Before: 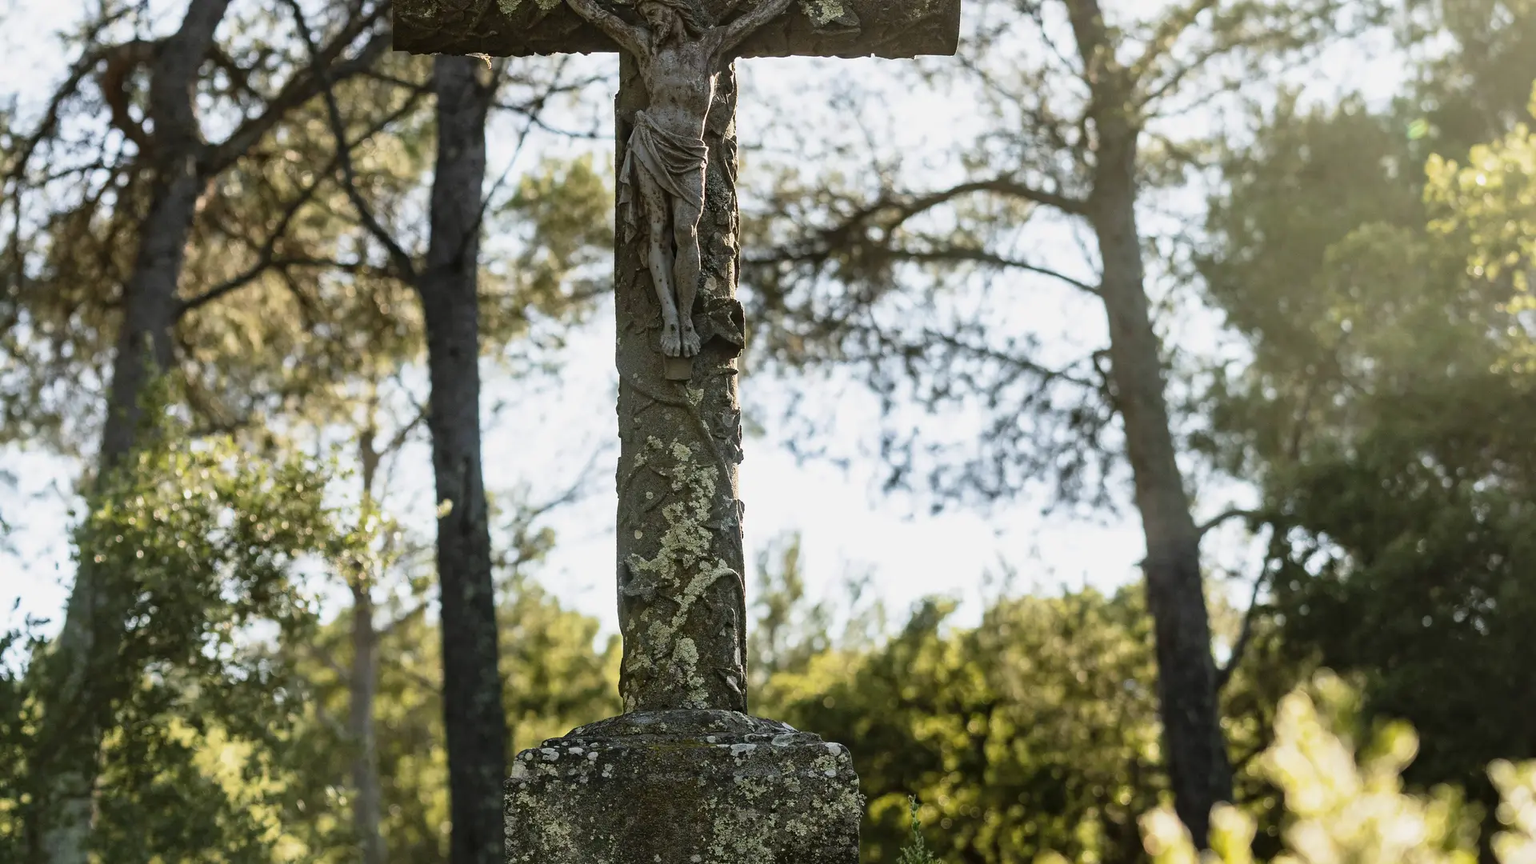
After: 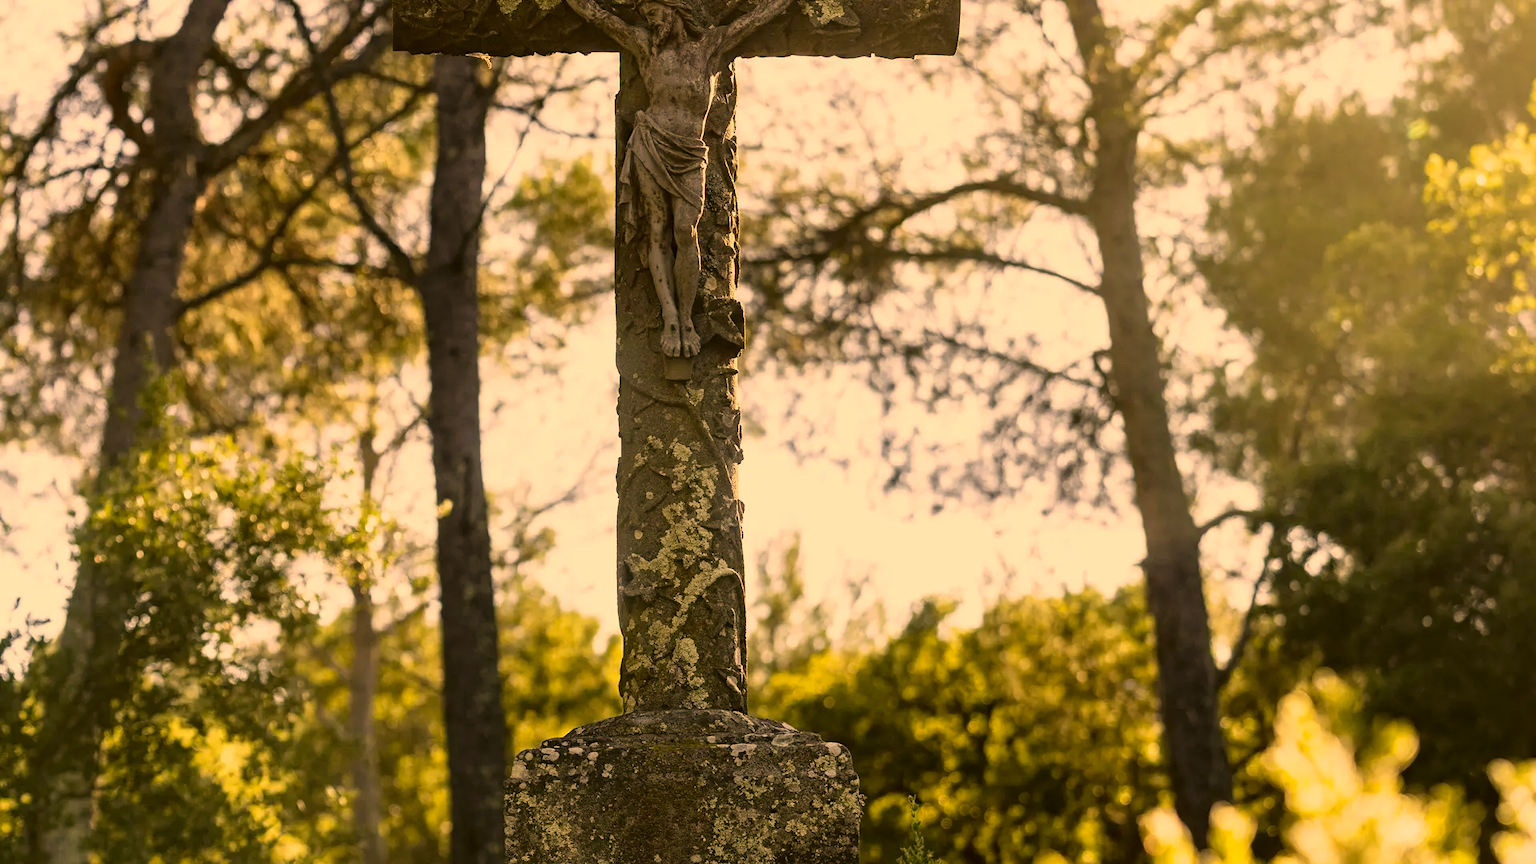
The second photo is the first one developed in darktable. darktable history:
color correction: highlights a* 18.63, highlights b* 36.17, shadows a* 1.82, shadows b* 6.12, saturation 1.04
